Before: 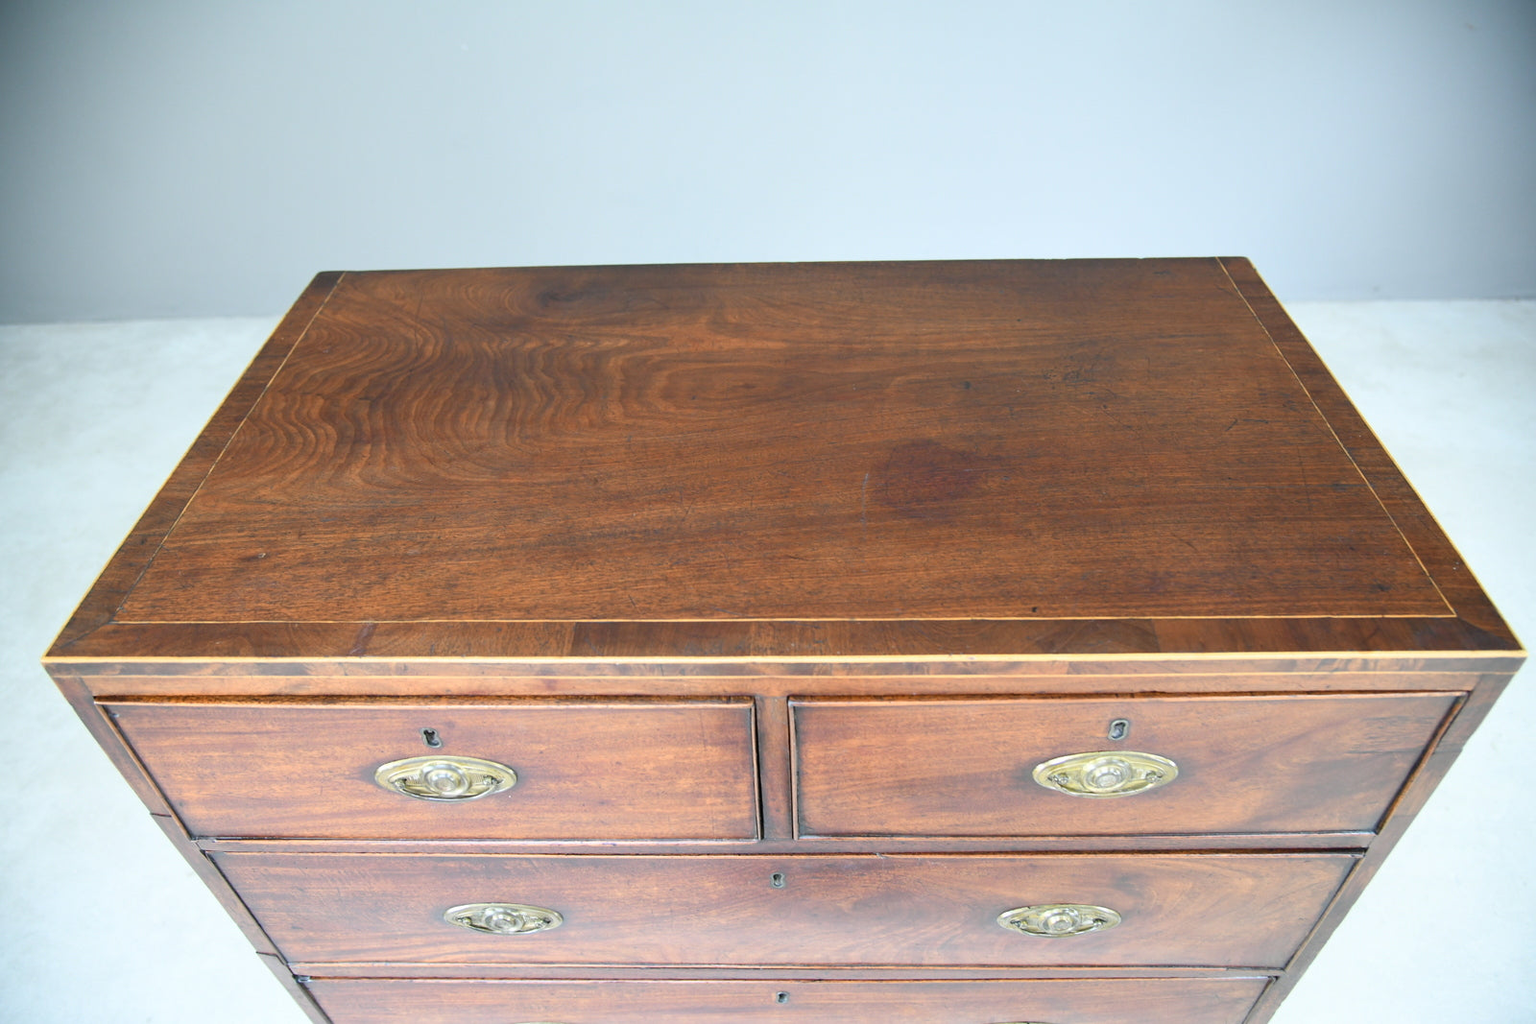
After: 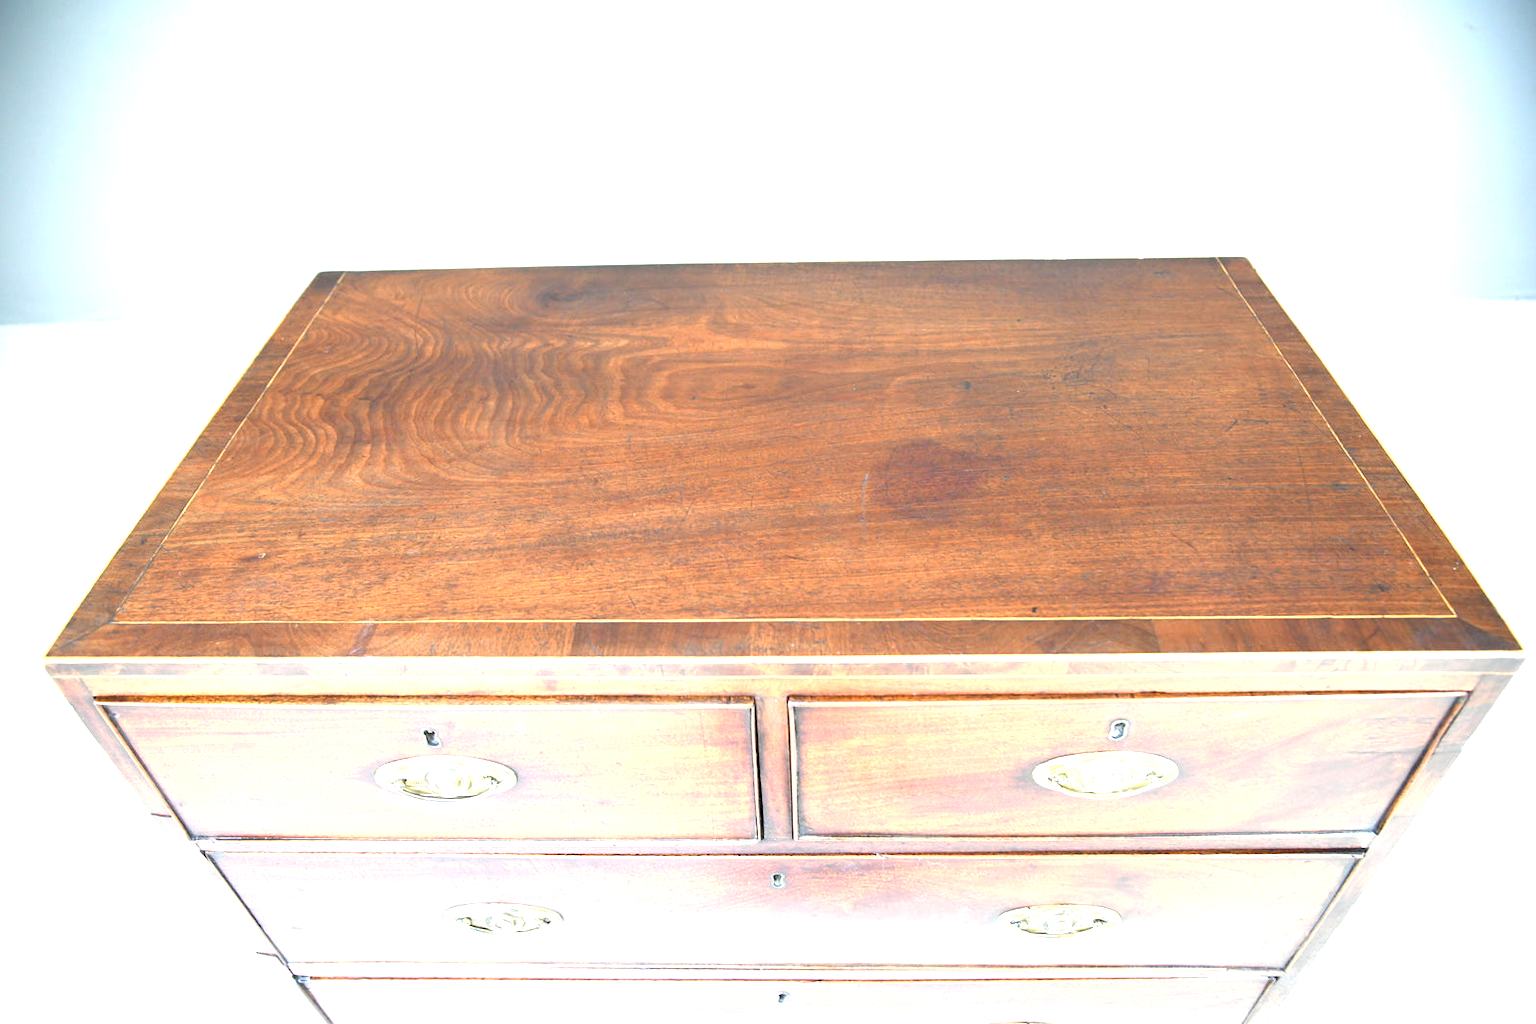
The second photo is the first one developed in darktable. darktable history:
exposure: black level correction 0, exposure 1.4 EV, compensate highlight preservation false
